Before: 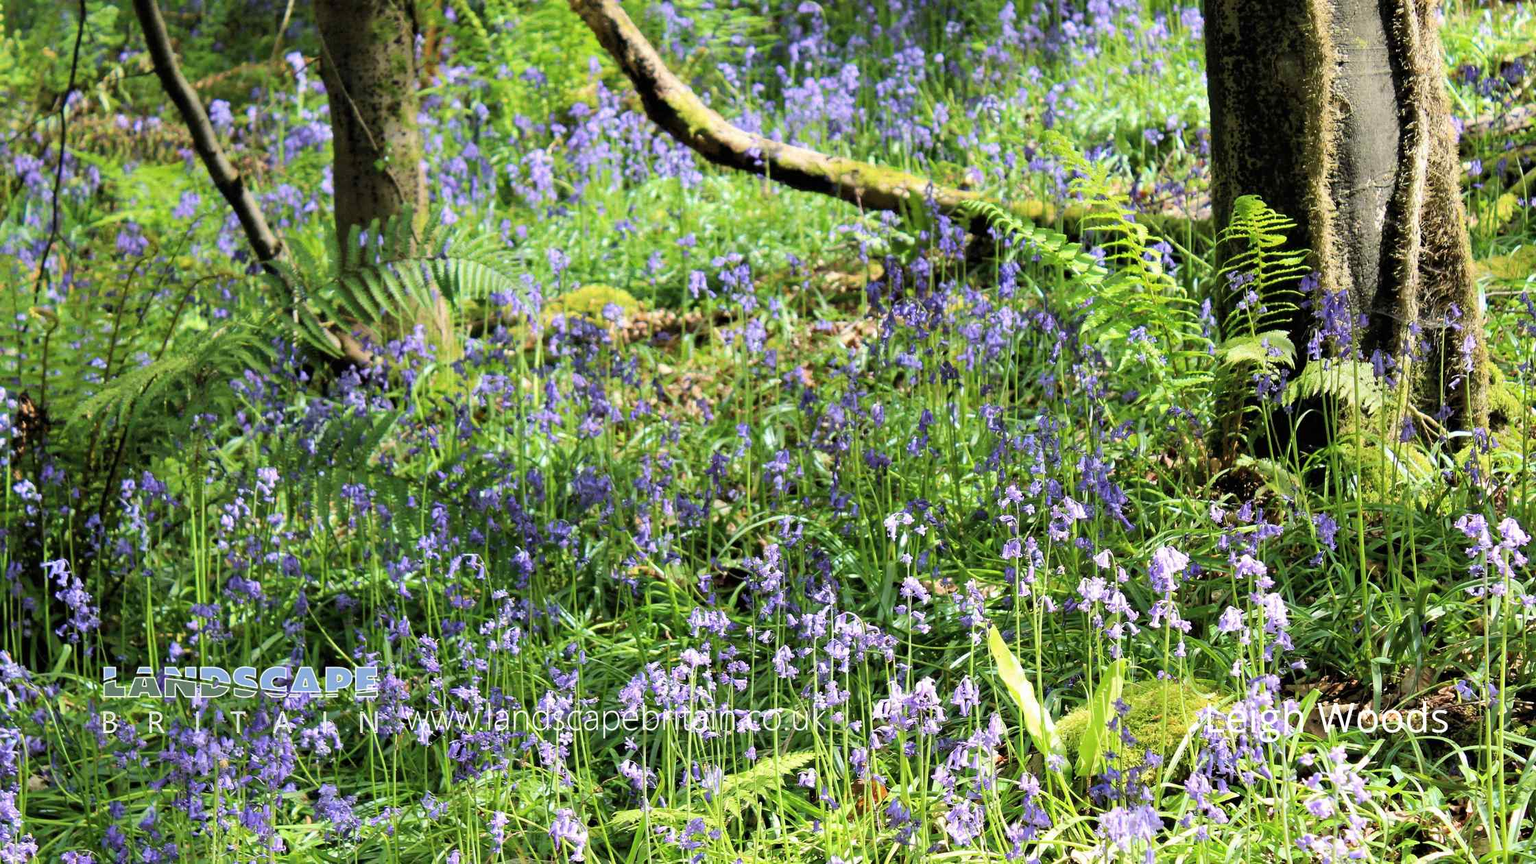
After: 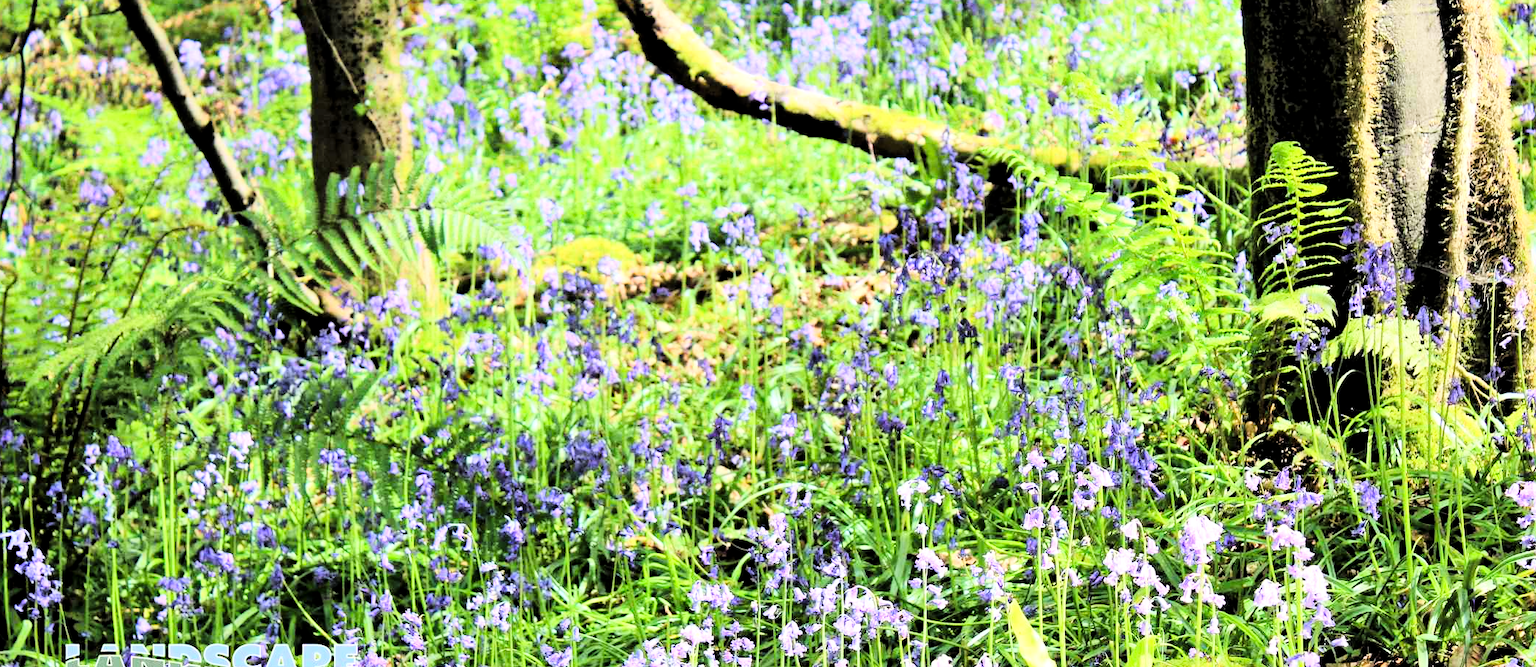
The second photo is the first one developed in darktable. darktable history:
local contrast: mode bilateral grid, contrast 20, coarseness 50, detail 120%, midtone range 0.2
crop: left 2.737%, top 7.287%, right 3.421%, bottom 20.179%
tone curve: curves: ch0 [(0, 0) (0.004, 0) (0.133, 0.071) (0.325, 0.456) (0.832, 0.957) (1, 1)], color space Lab, linked channels, preserve colors none
